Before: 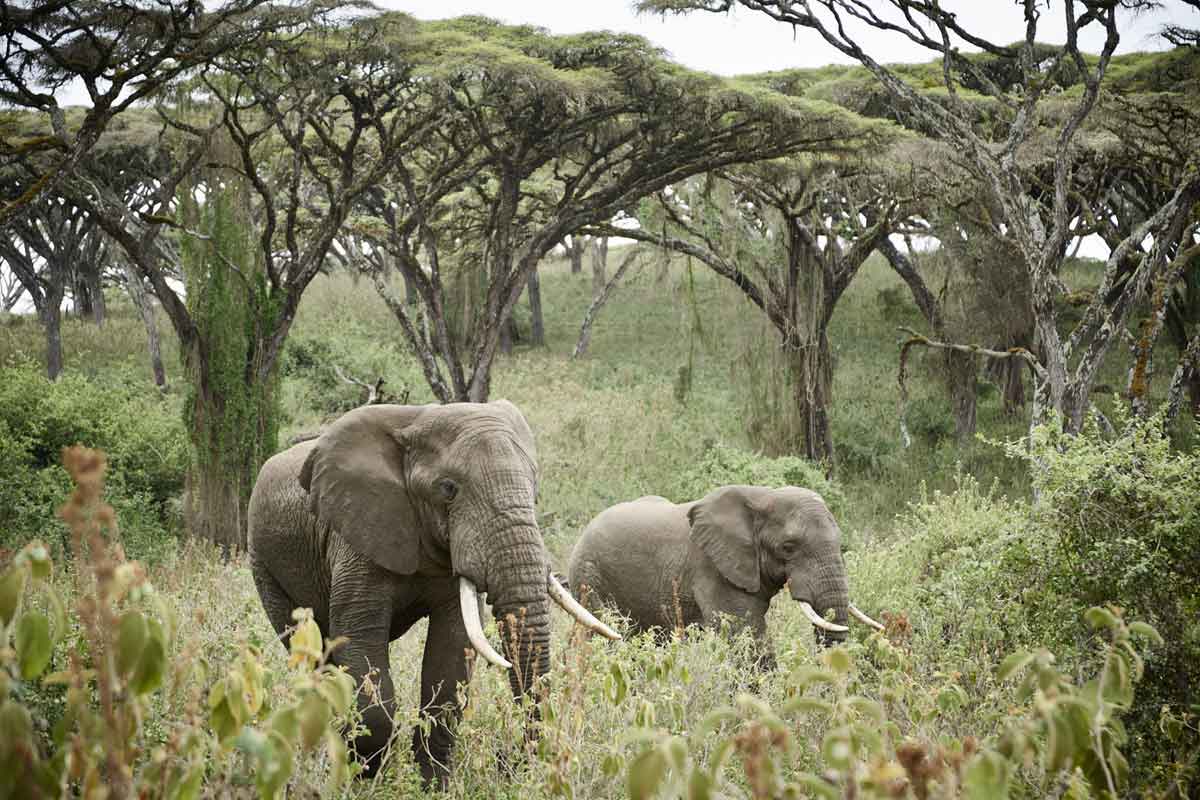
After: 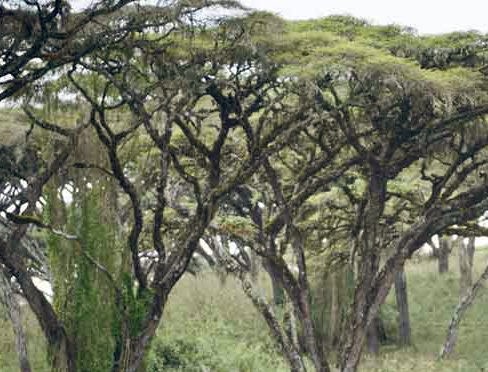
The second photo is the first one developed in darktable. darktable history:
crop and rotate: left 11.1%, top 0.071%, right 48.159%, bottom 53.39%
color balance rgb: global offset › chroma 0.105%, global offset › hue 250.34°, perceptual saturation grading › global saturation 19.313%
